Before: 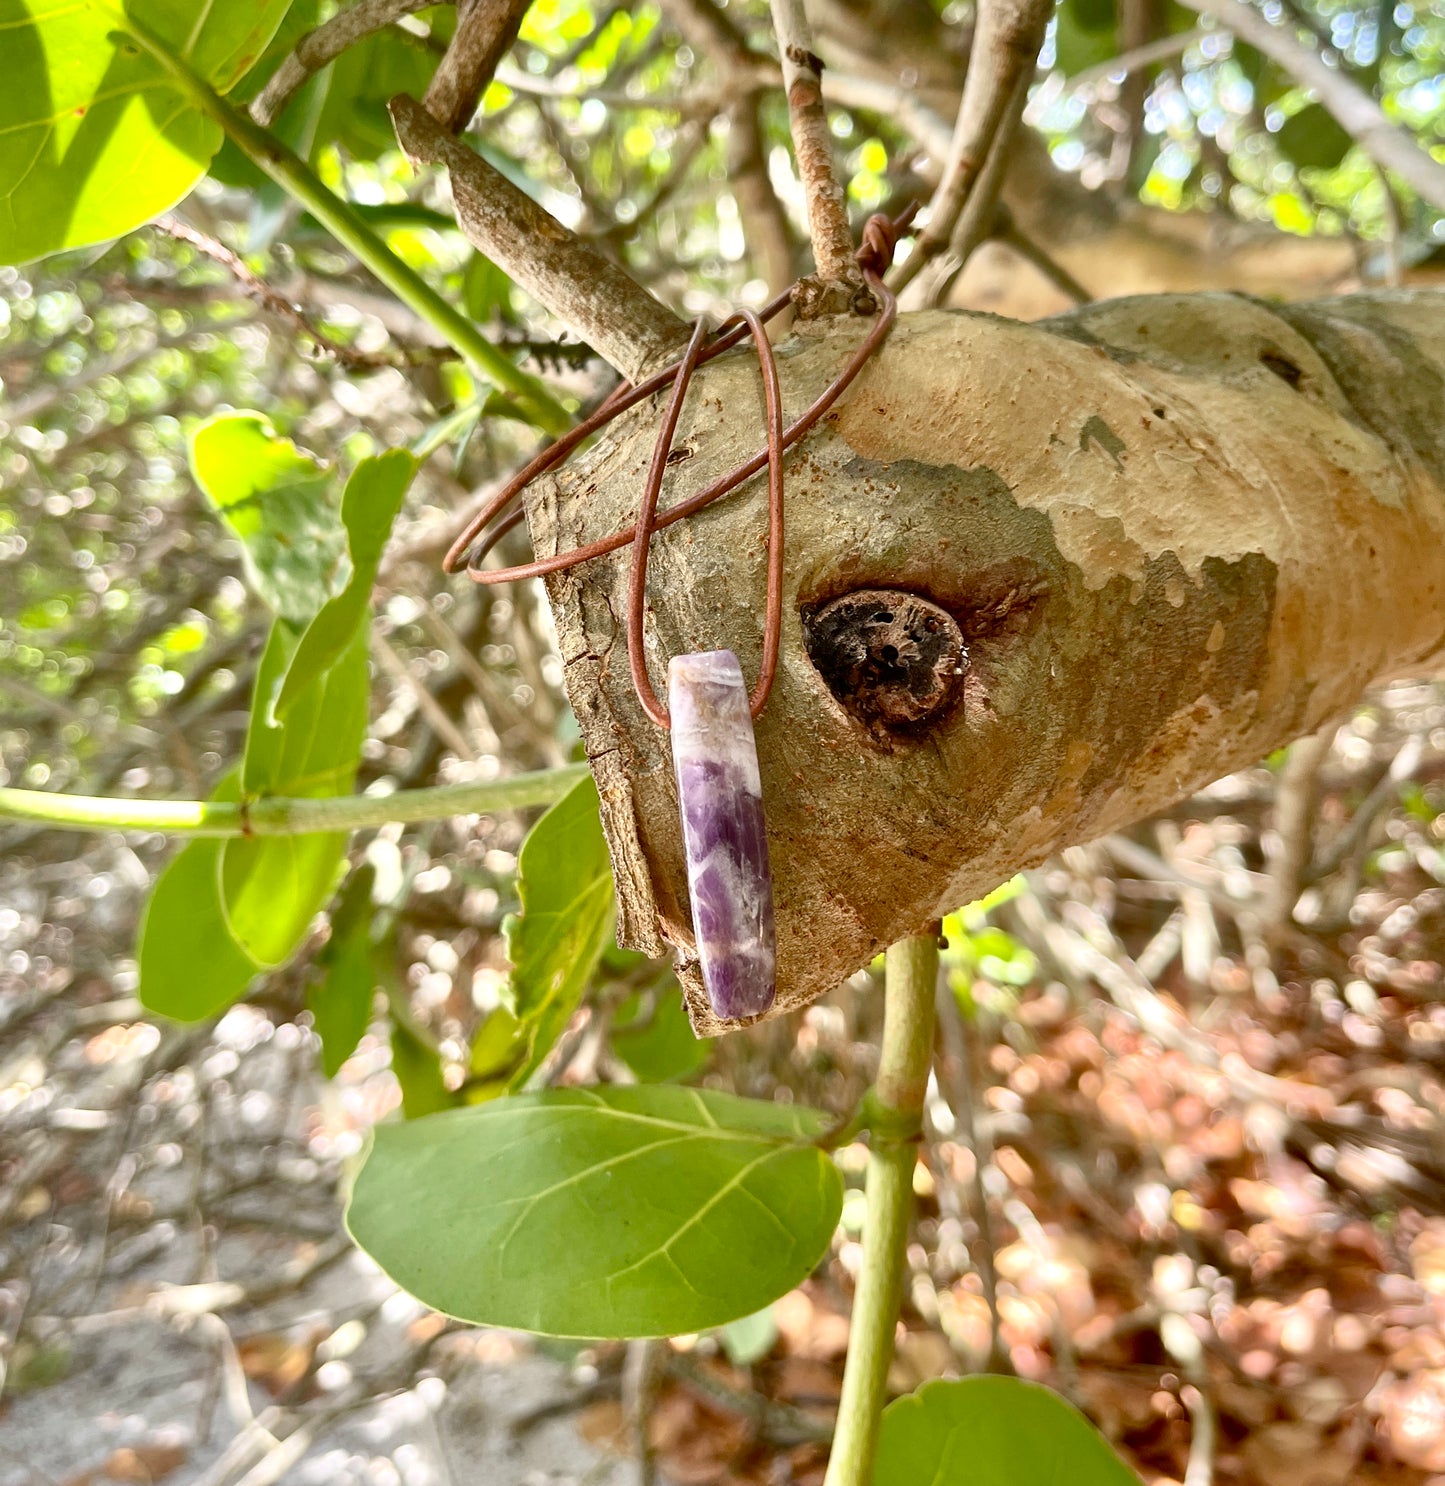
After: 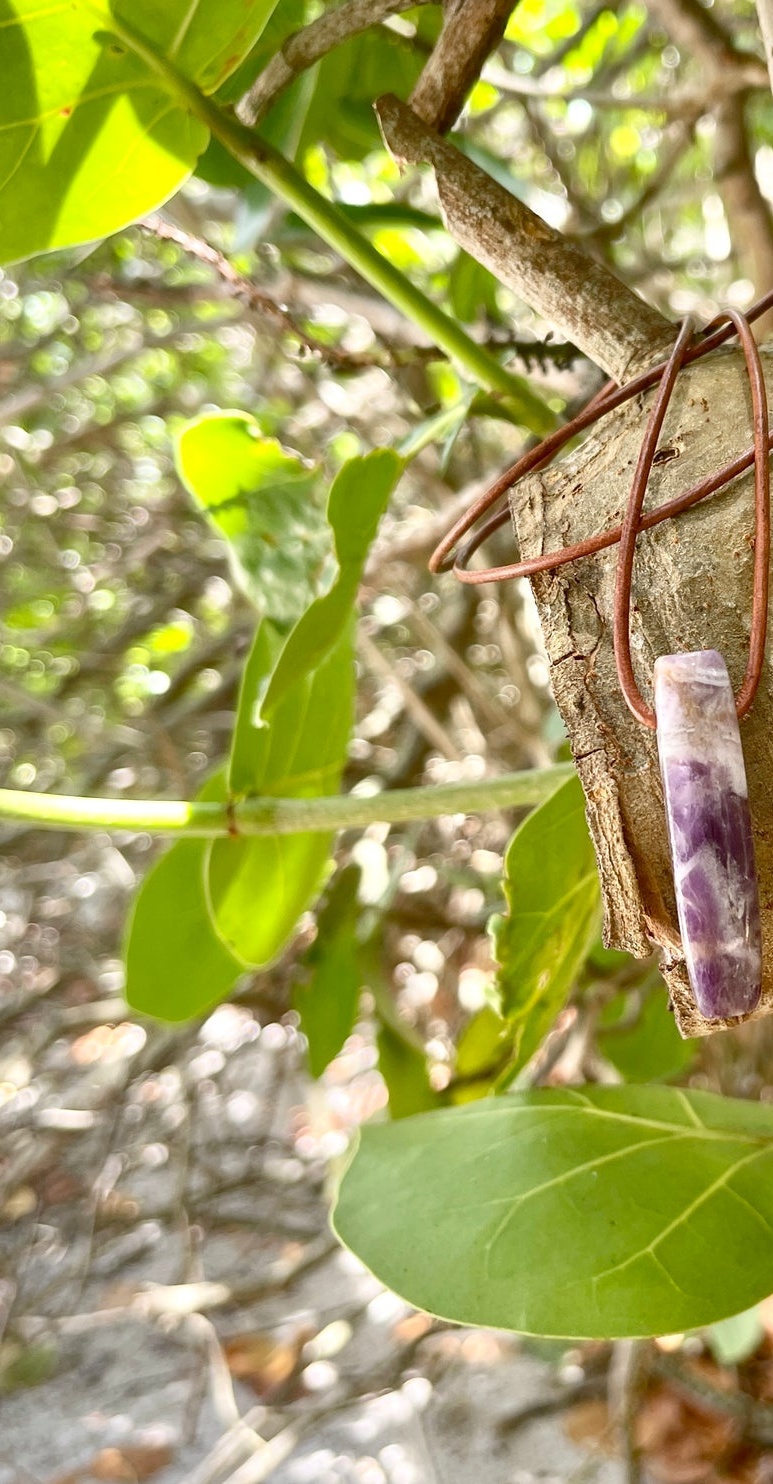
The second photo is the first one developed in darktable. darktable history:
crop: left 1.035%, right 45.432%, bottom 0.09%
